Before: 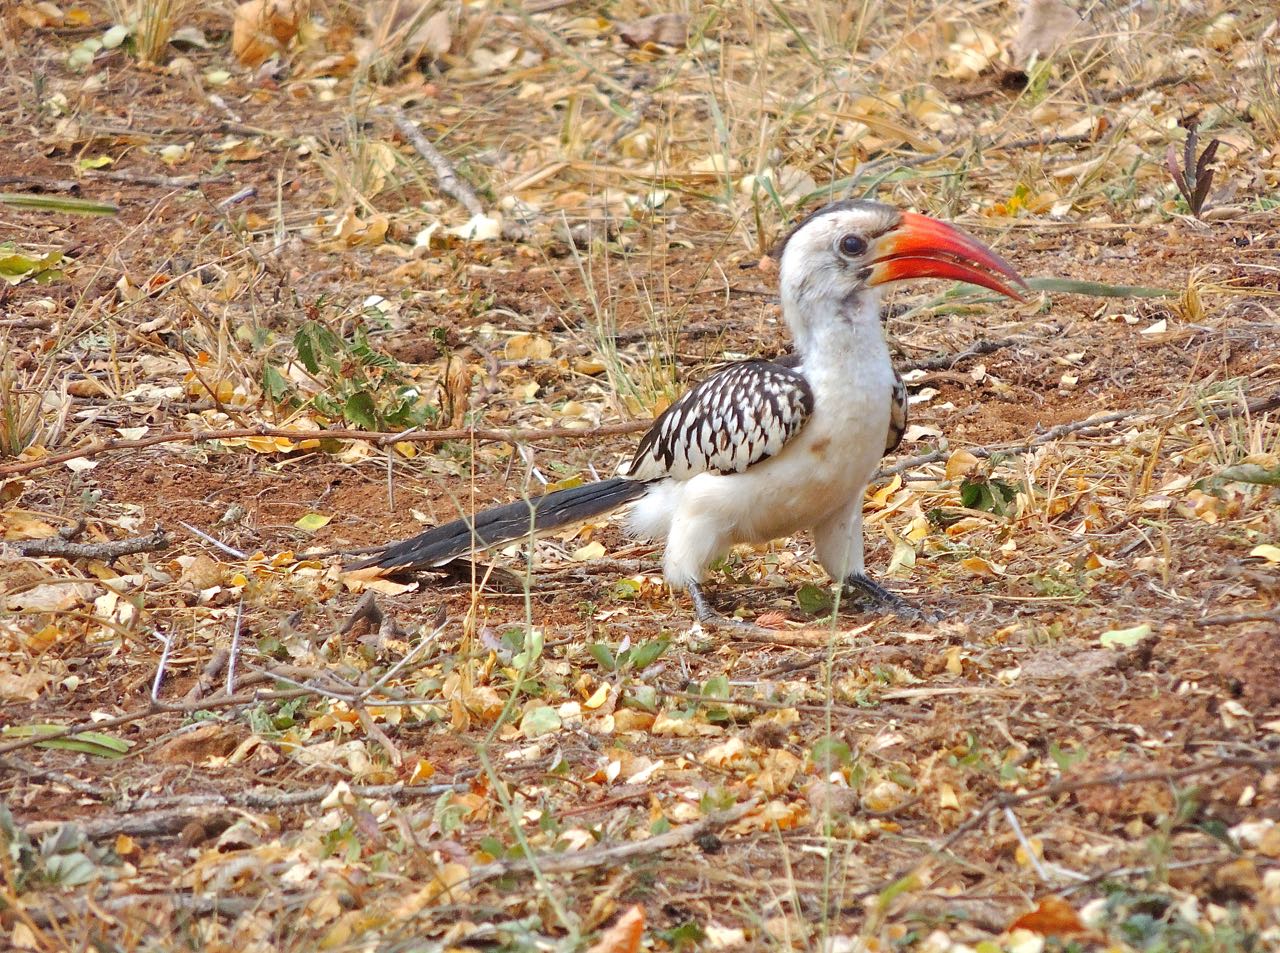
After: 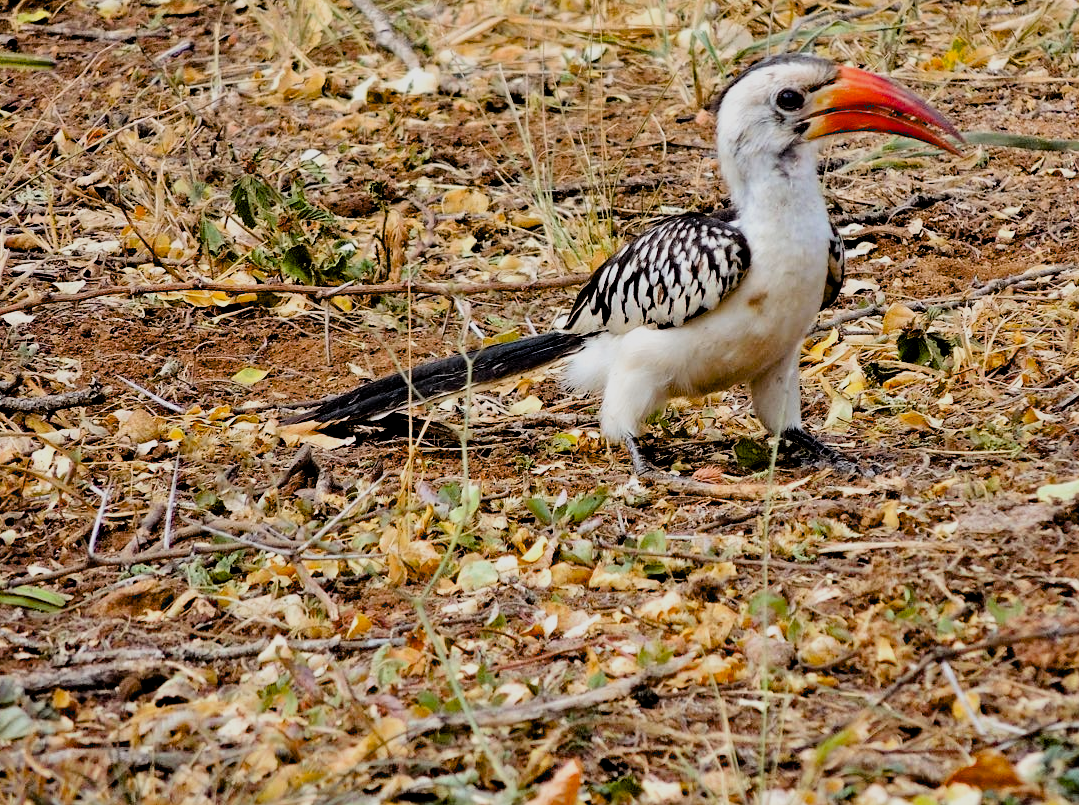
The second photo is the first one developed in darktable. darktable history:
exposure: black level correction 0.046, exposure -0.233 EV, compensate highlight preservation false
filmic rgb: black relative exposure -5.03 EV, white relative exposure 3.98 EV, hardness 2.88, contrast 1.412, highlights saturation mix -28.86%
crop and rotate: left 4.995%, top 15.44%, right 10.696%
